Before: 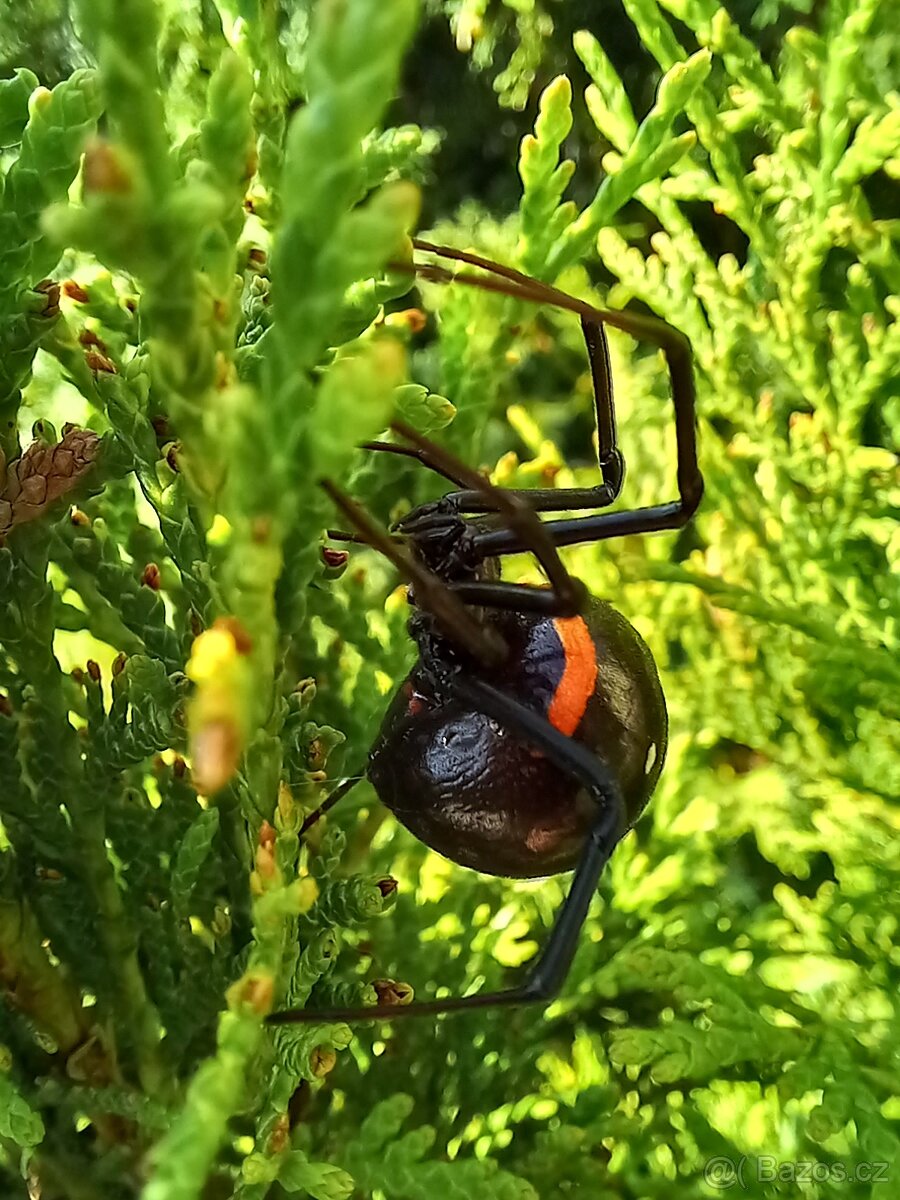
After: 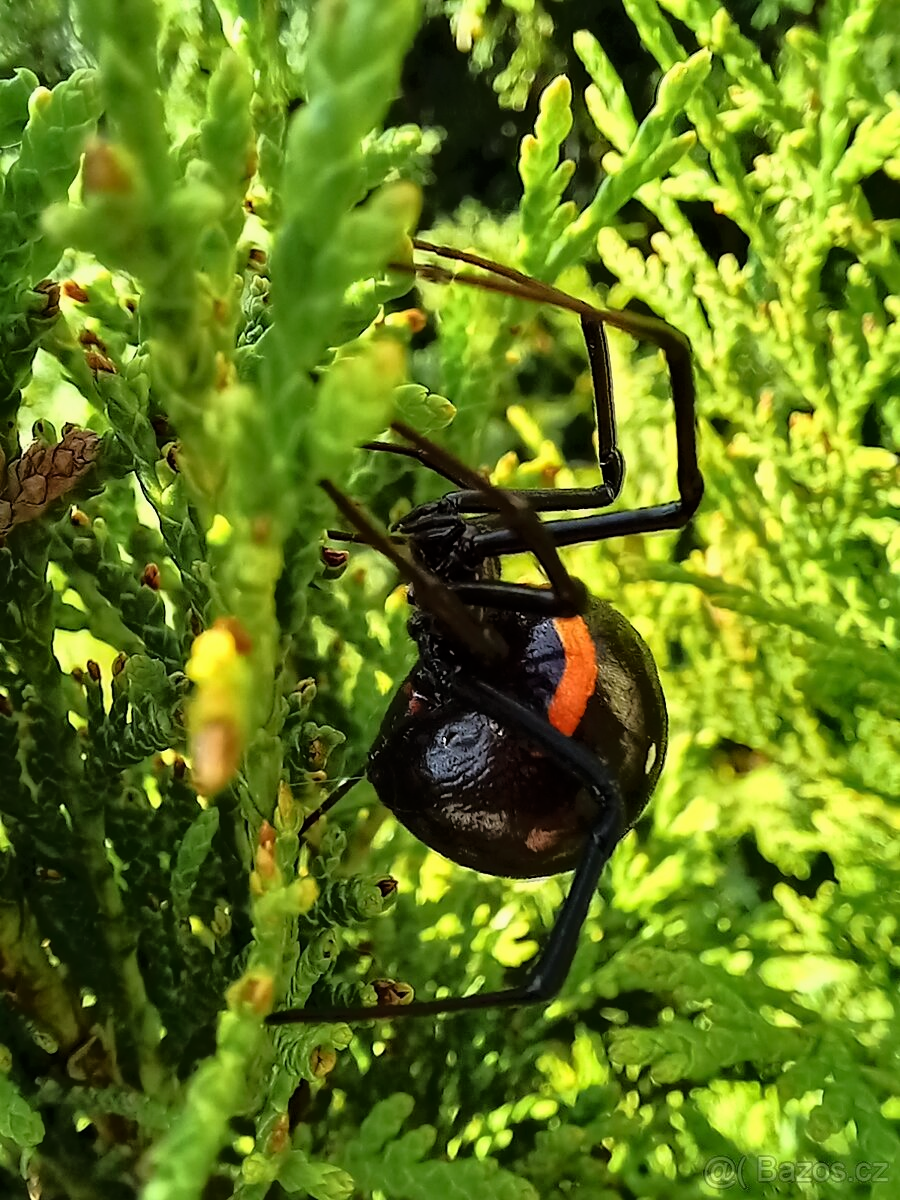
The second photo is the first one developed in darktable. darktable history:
tone equalizer: -8 EV -1.87 EV, -7 EV -1.16 EV, -6 EV -1.58 EV, edges refinement/feathering 500, mask exposure compensation -1.57 EV, preserve details no
